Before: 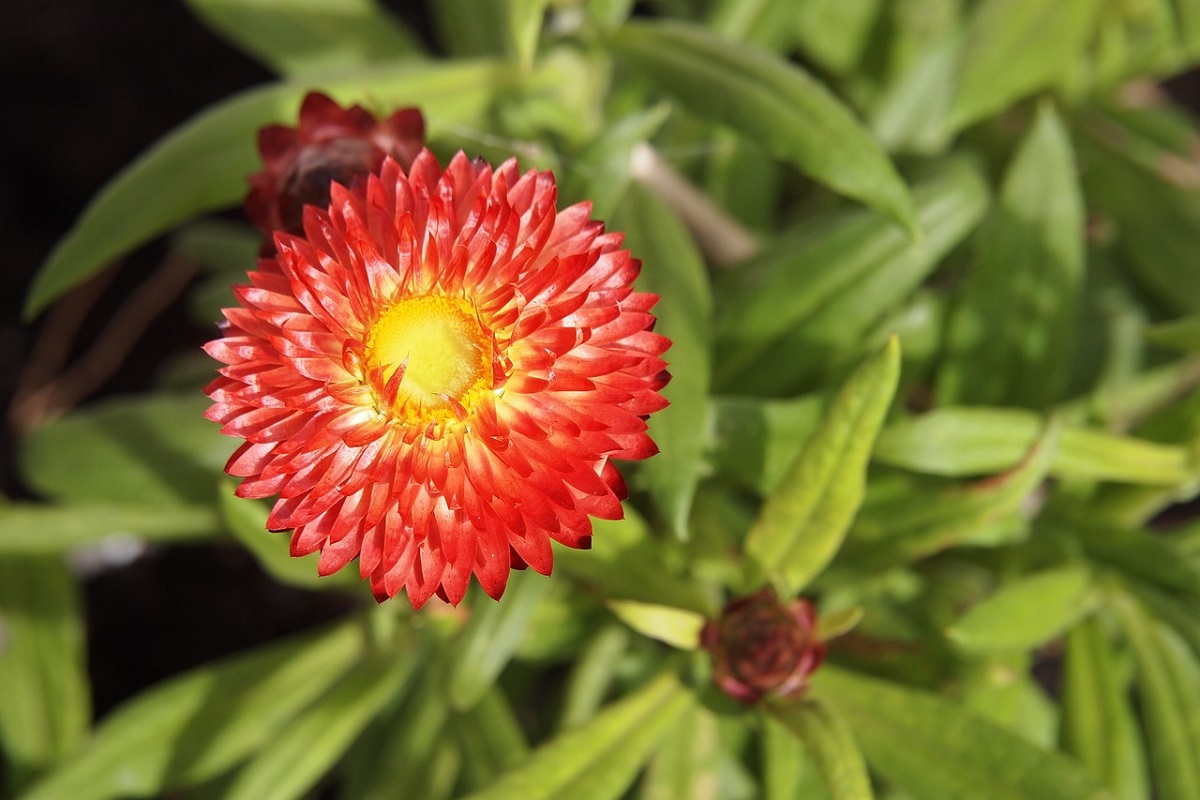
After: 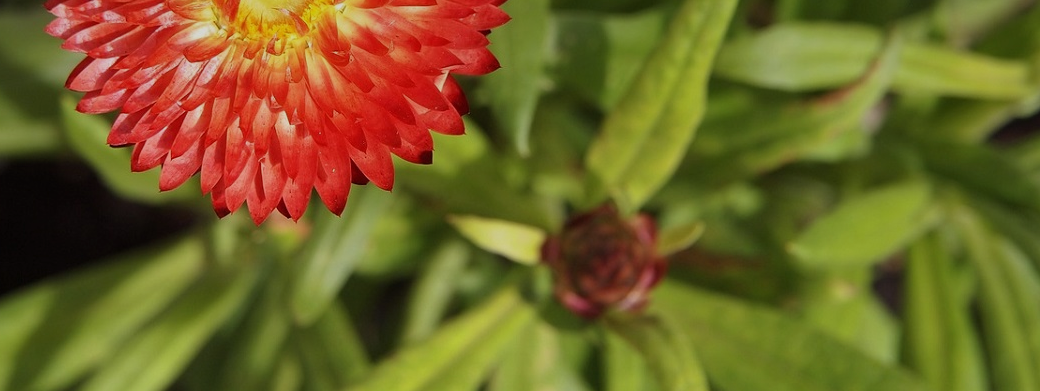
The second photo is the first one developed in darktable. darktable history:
graduated density: rotation 5.63°, offset 76.9
crop and rotate: left 13.306%, top 48.129%, bottom 2.928%
